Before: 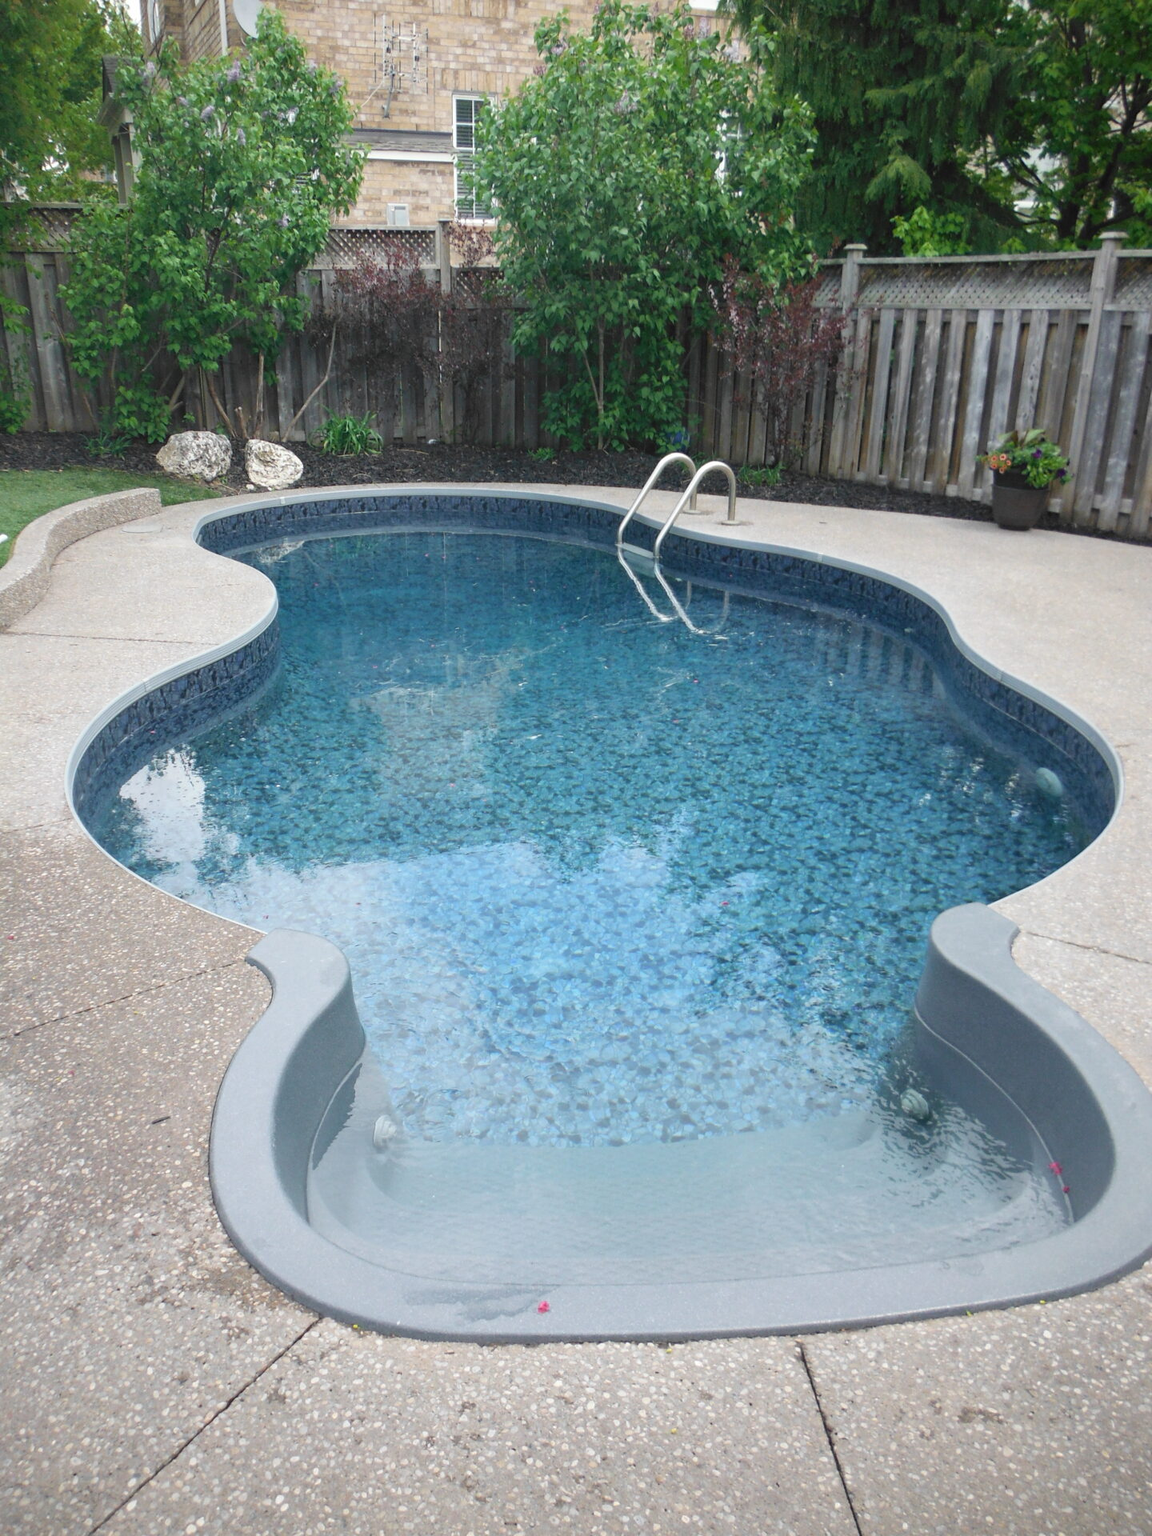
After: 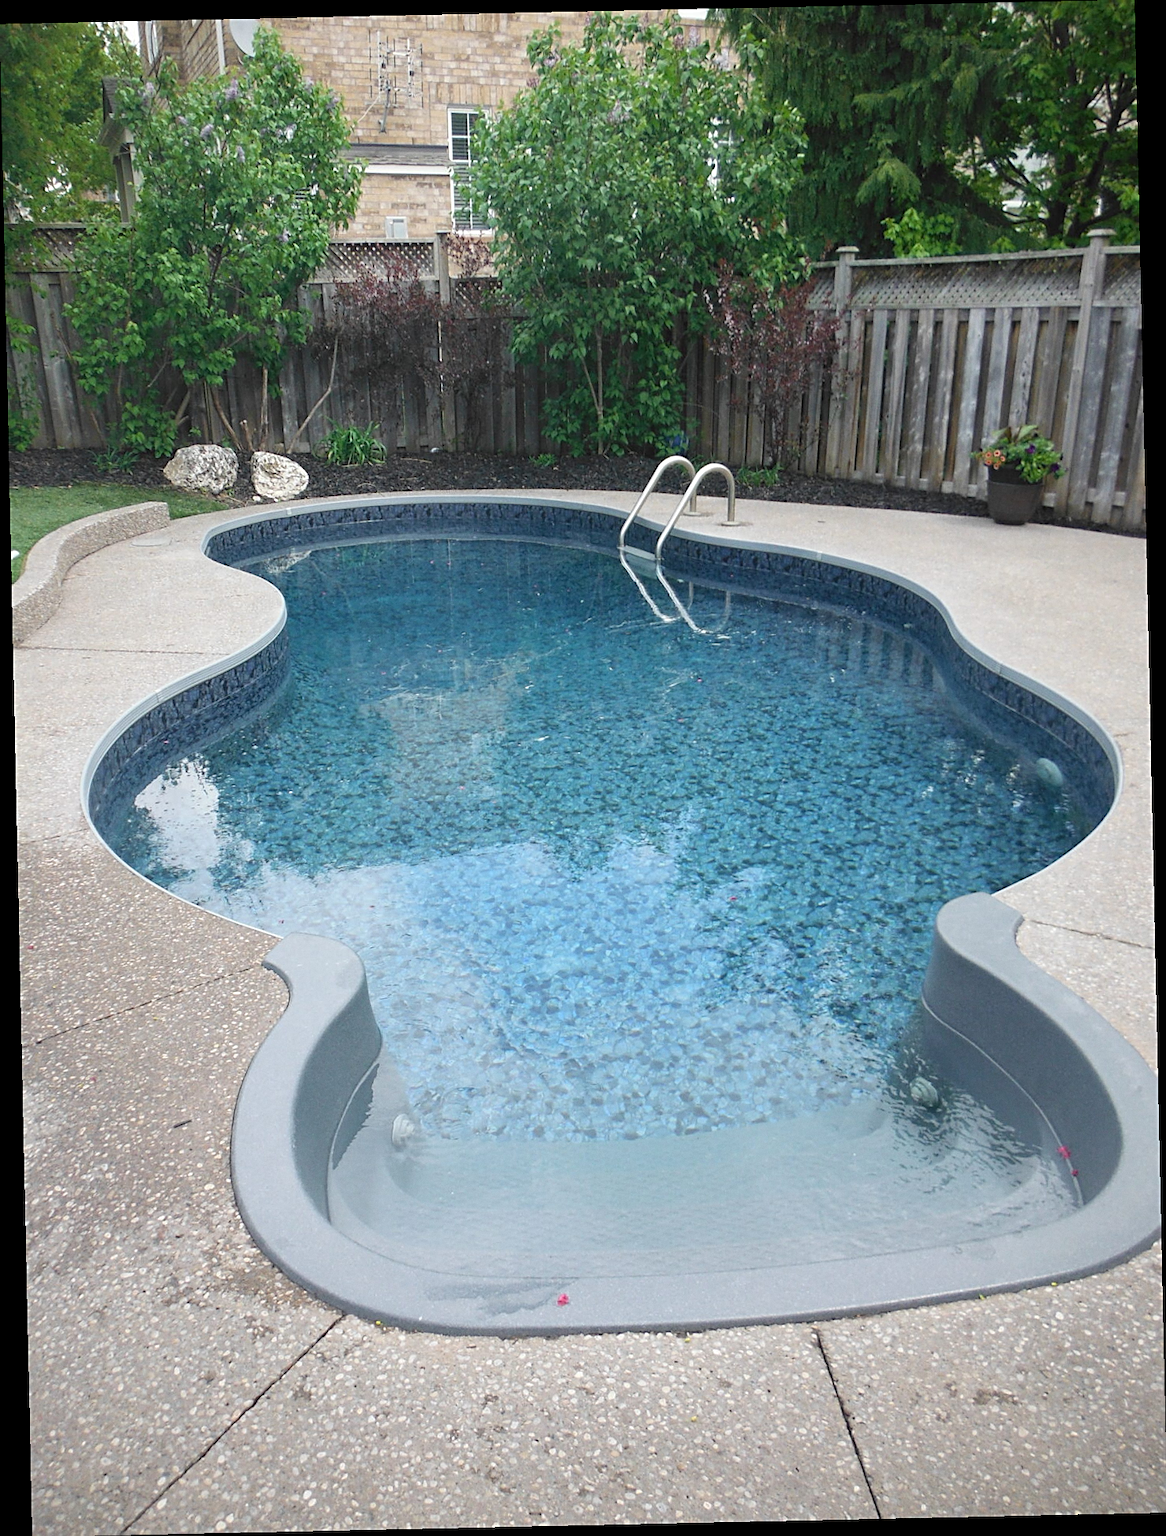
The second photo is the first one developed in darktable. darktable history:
rotate and perspective: rotation -1.24°, automatic cropping off
grain: coarseness 0.09 ISO, strength 10%
sharpen: on, module defaults
